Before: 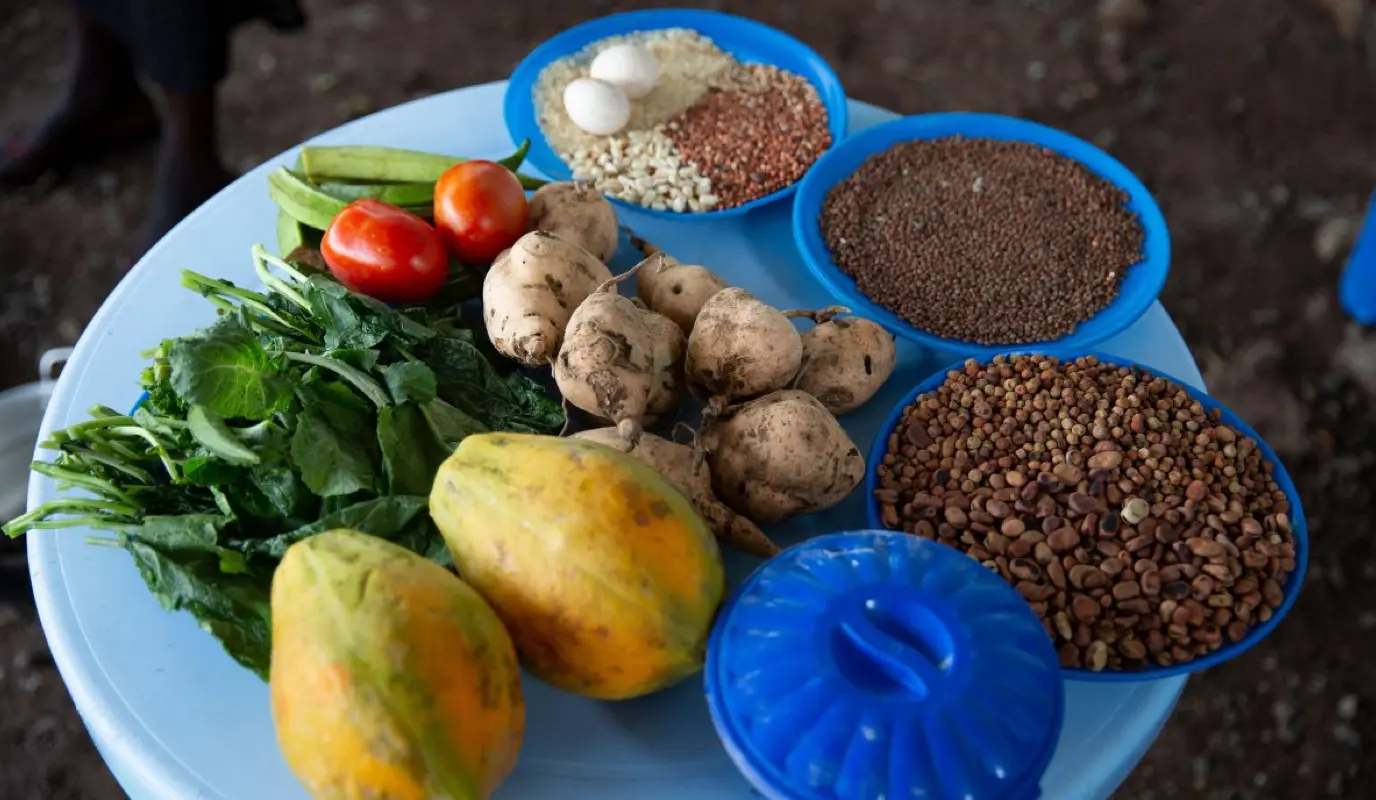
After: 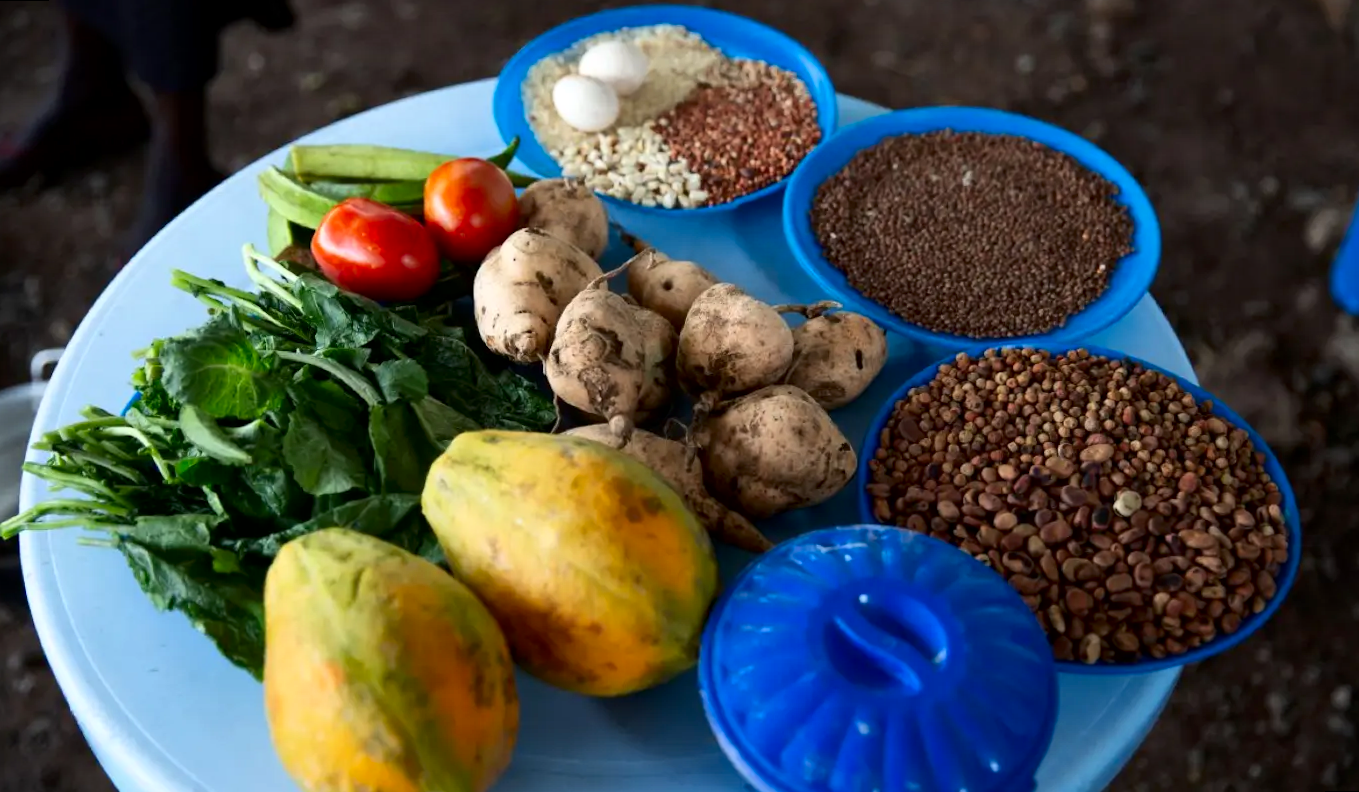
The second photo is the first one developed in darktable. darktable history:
vignetting: fall-off start 116.67%, fall-off radius 59.26%, brightness -0.31, saturation -0.056
rotate and perspective: rotation -0.45°, automatic cropping original format, crop left 0.008, crop right 0.992, crop top 0.012, crop bottom 0.988
local contrast: mode bilateral grid, contrast 20, coarseness 50, detail 120%, midtone range 0.2
contrast brightness saturation: contrast 0.15, brightness -0.01, saturation 0.1
